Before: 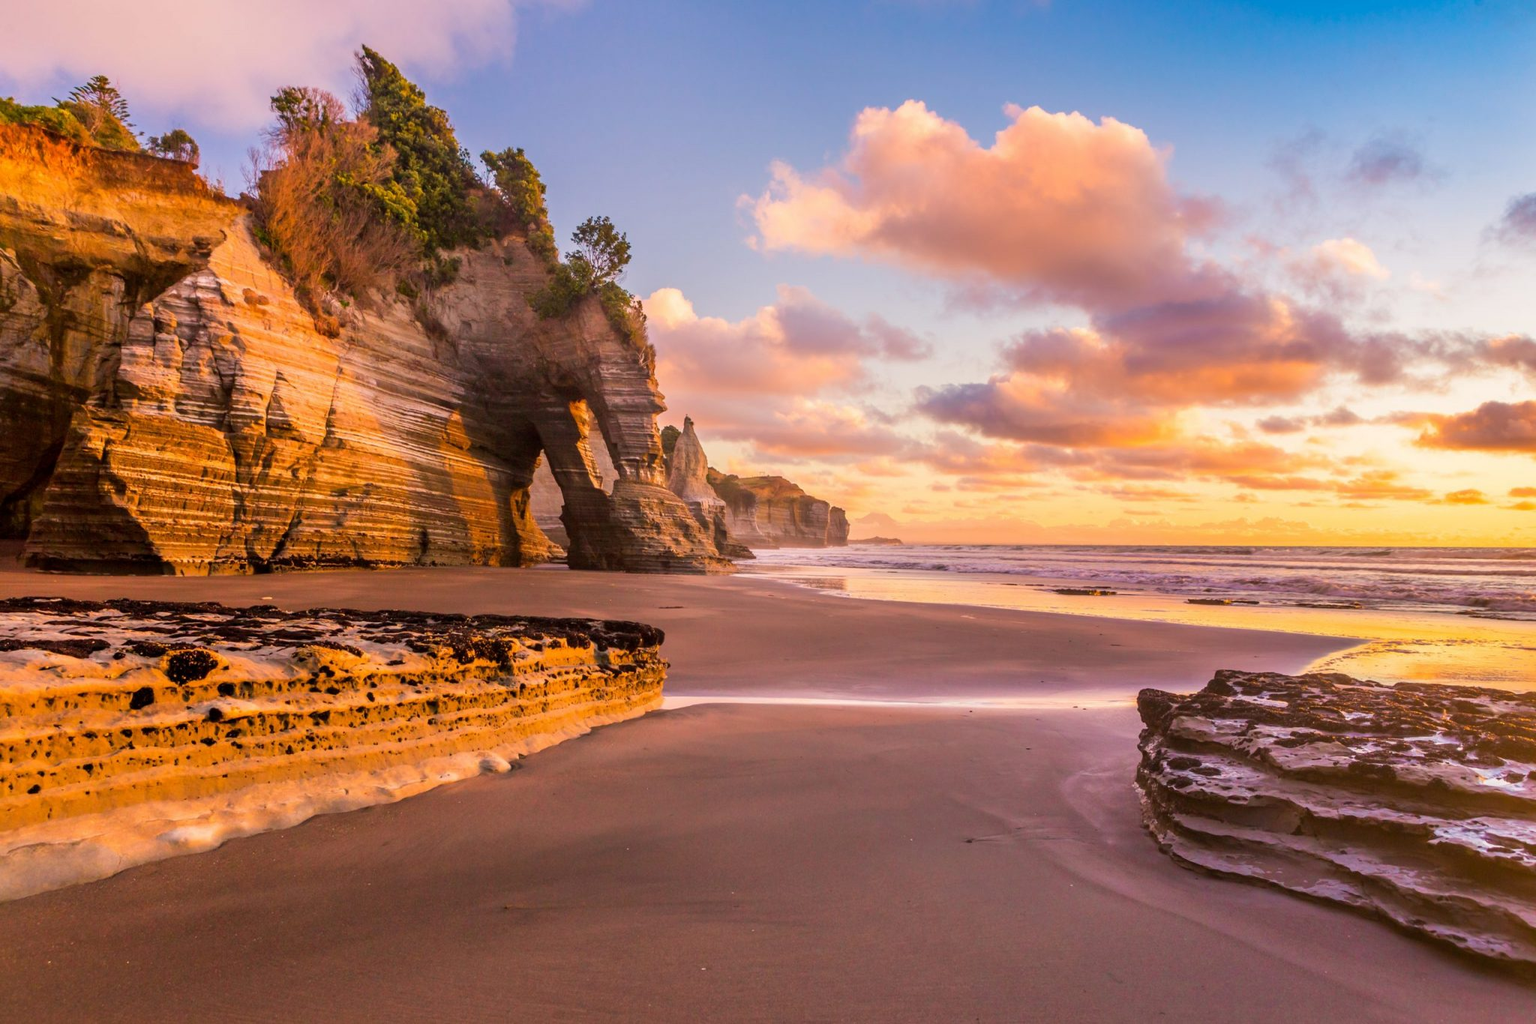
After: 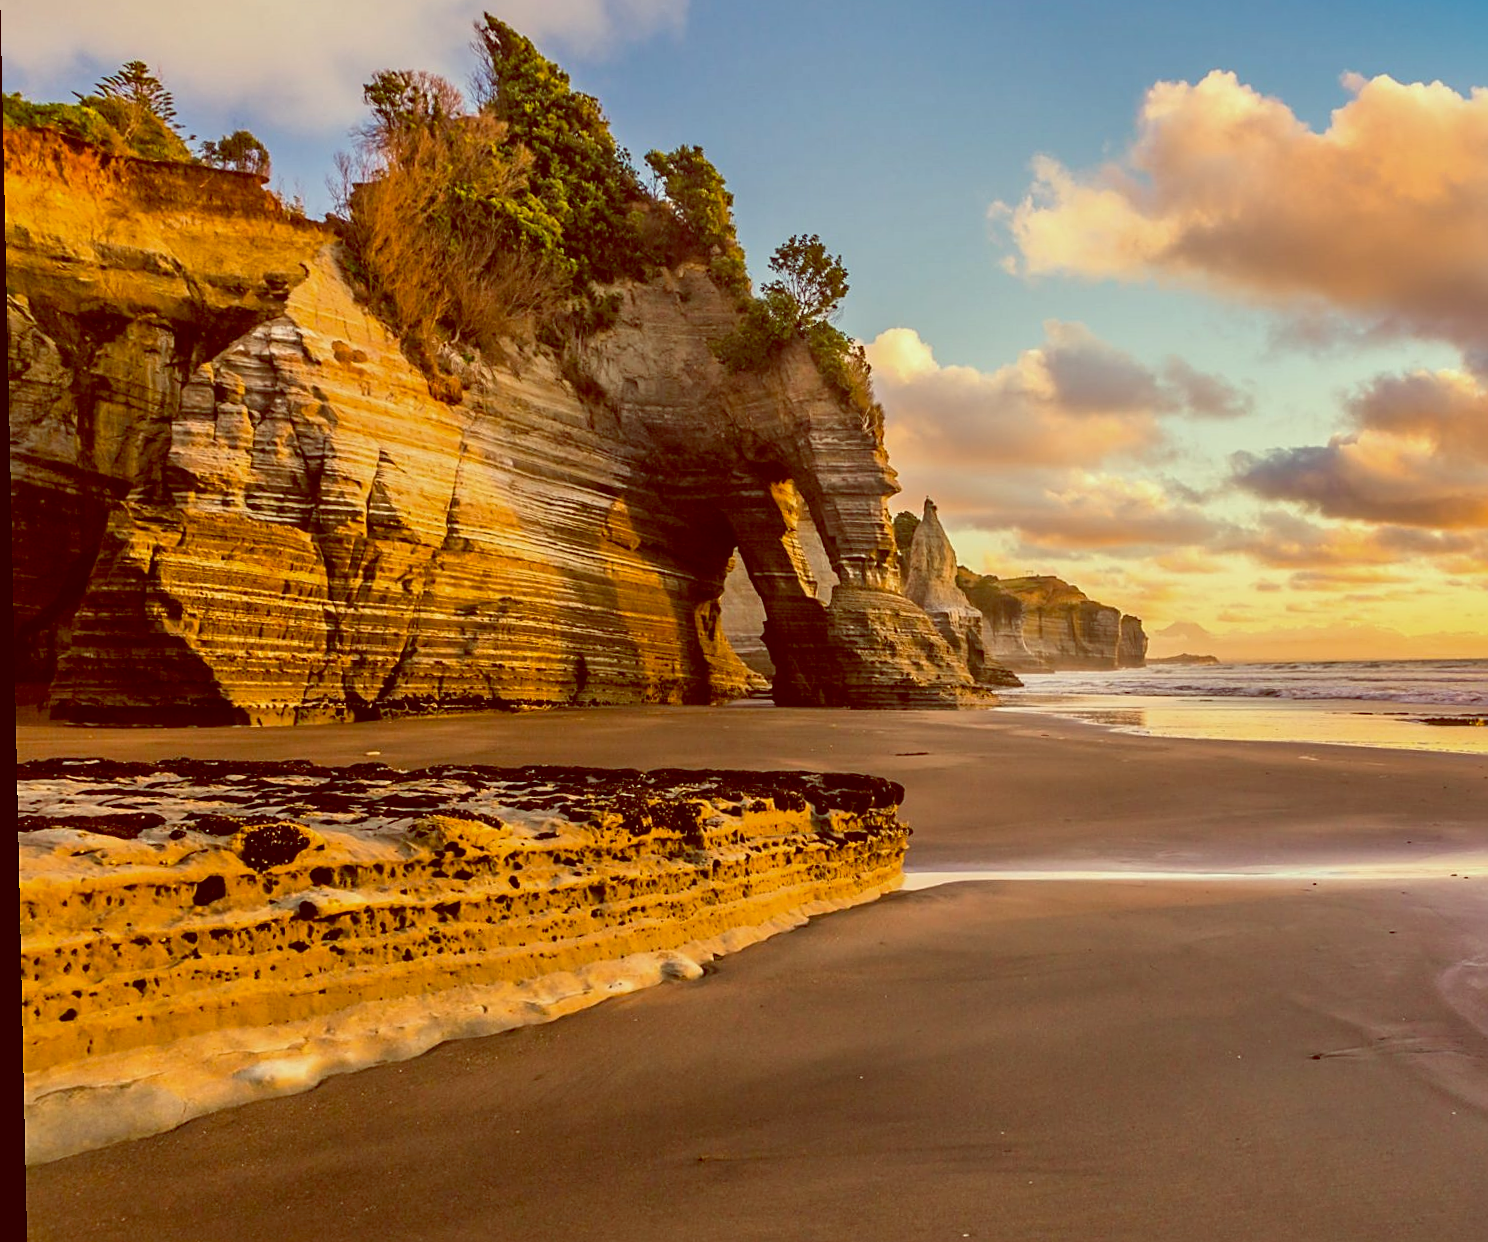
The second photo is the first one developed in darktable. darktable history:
local contrast: mode bilateral grid, contrast 20, coarseness 50, detail 120%, midtone range 0.2
rotate and perspective: rotation -1.24°, automatic cropping off
crop: top 5.803%, right 27.864%, bottom 5.804%
color balance: lift [1, 1.015, 0.987, 0.985], gamma [1, 0.959, 1.042, 0.958], gain [0.927, 0.938, 1.072, 0.928], contrast 1.5%
sharpen: on, module defaults
